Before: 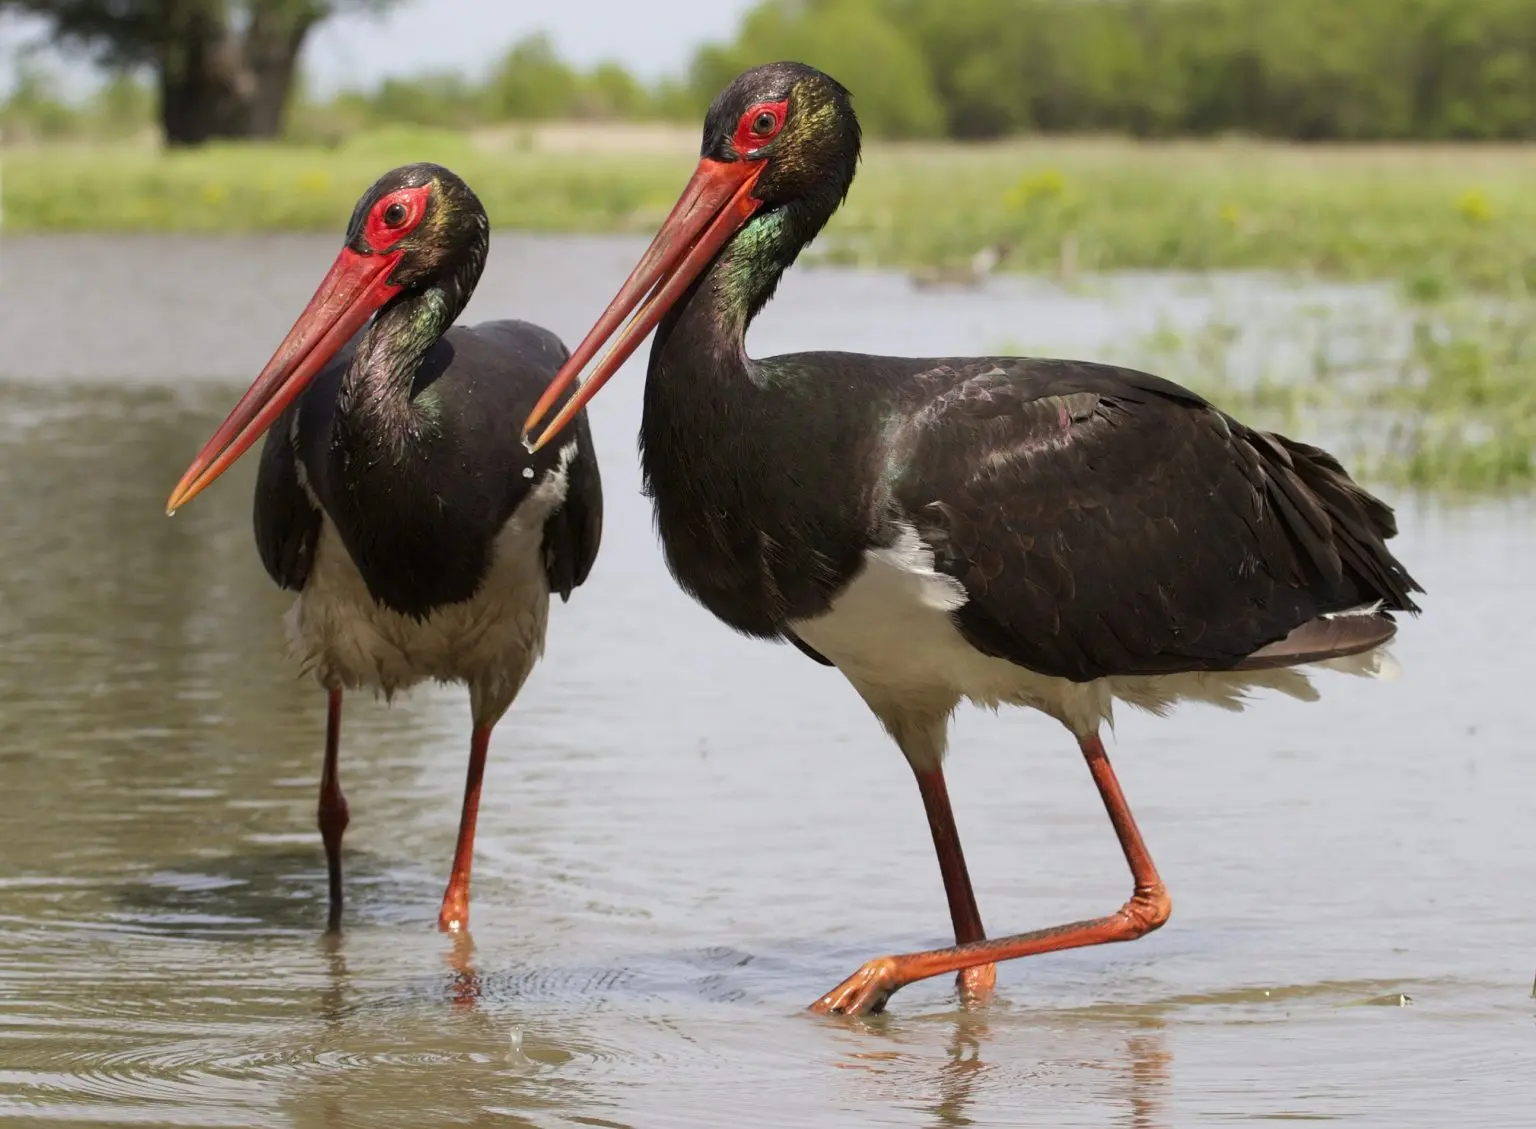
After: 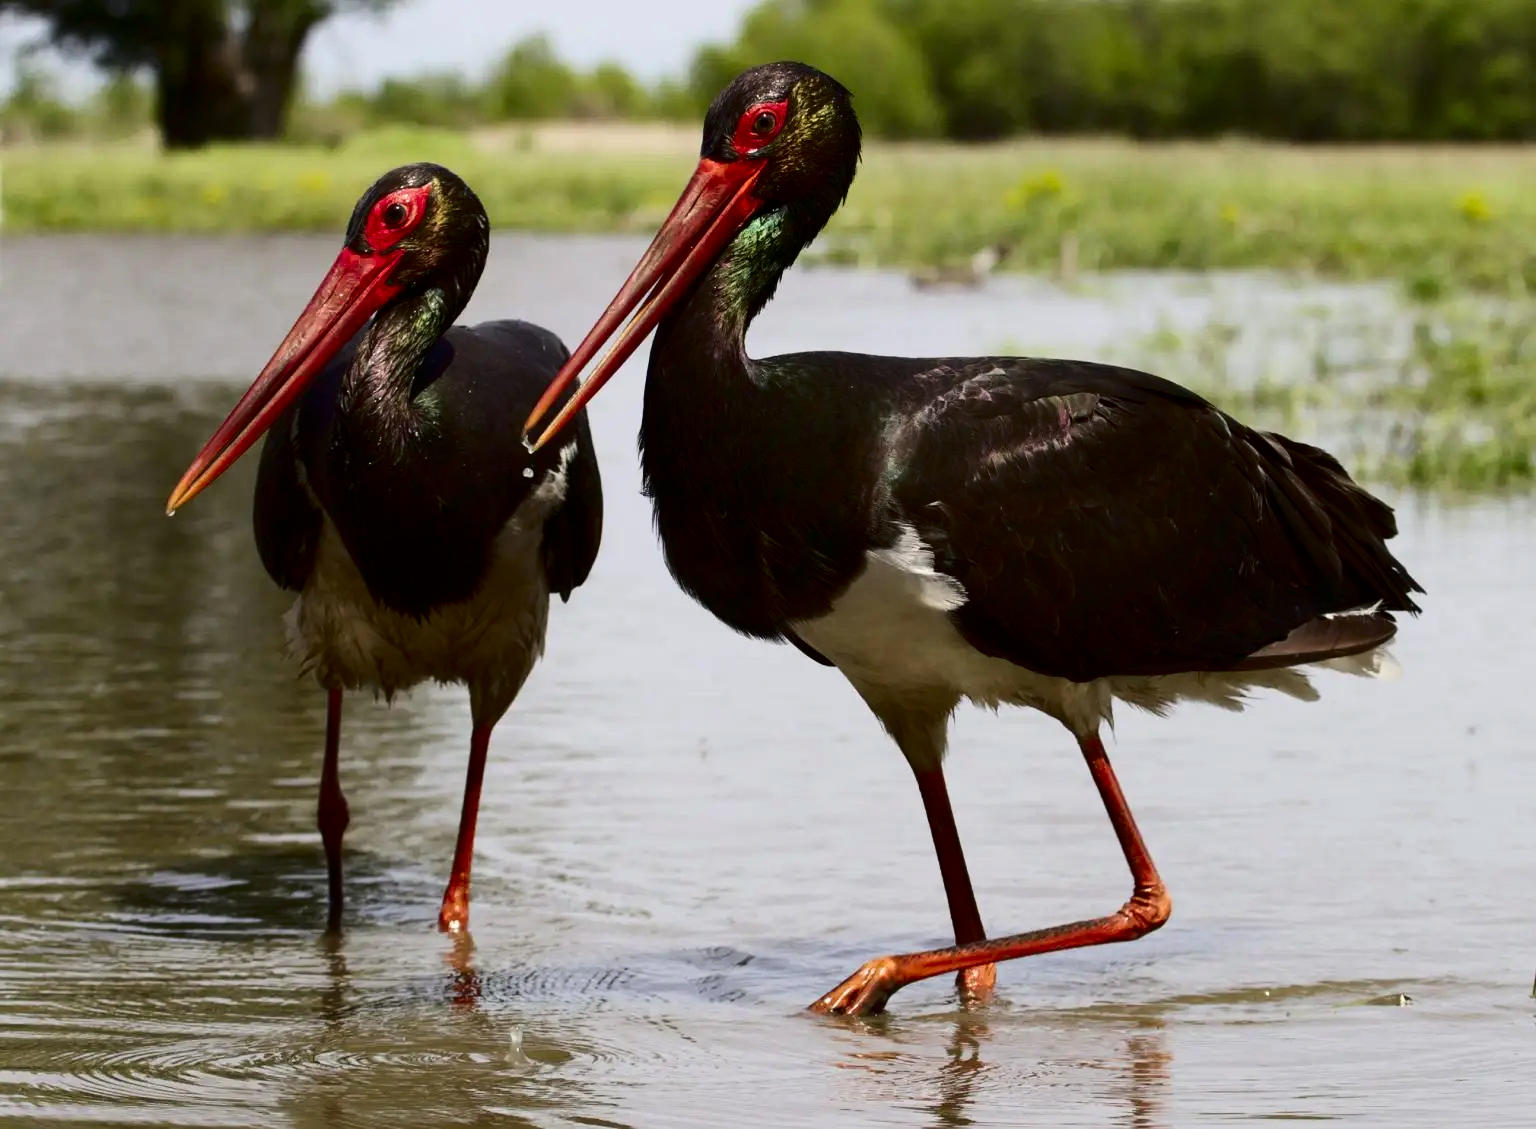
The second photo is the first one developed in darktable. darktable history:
contrast brightness saturation: contrast 0.242, brightness -0.231, saturation 0.141
